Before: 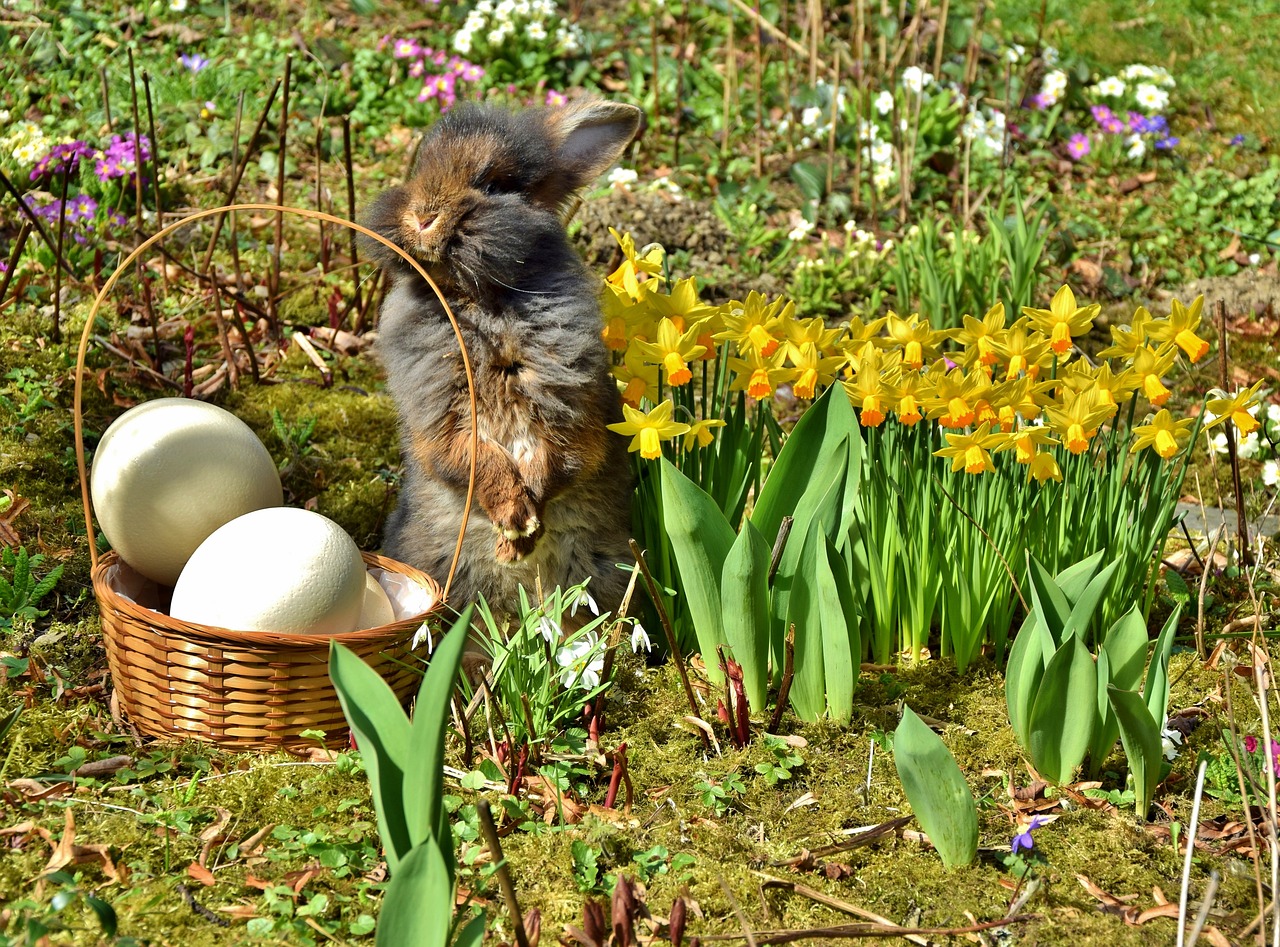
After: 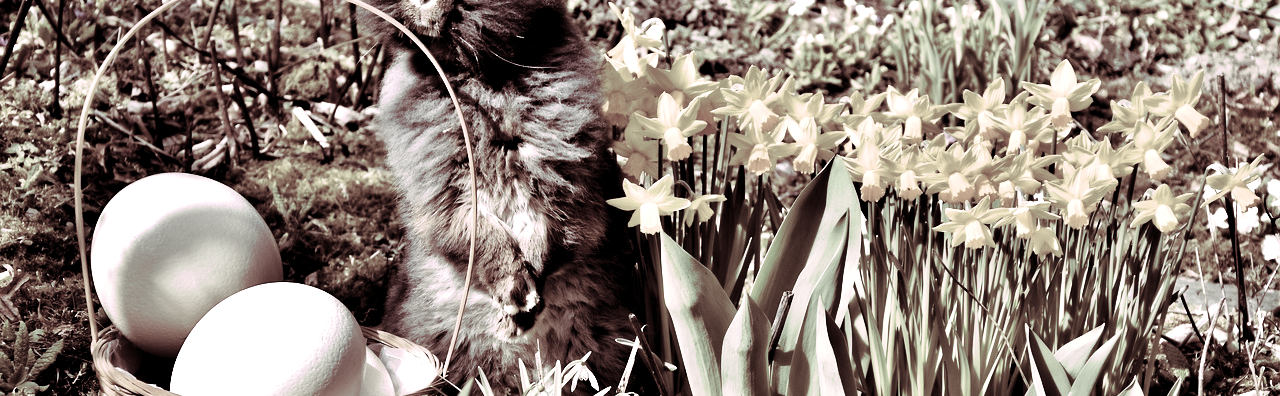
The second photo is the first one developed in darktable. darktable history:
split-toning: highlights › hue 298.8°, highlights › saturation 0.73, compress 41.76%
levels: levels [0.101, 0.578, 0.953]
base curve: curves: ch0 [(0, 0) (0.028, 0.03) (0.121, 0.232) (0.46, 0.748) (0.859, 0.968) (1, 1)], preserve colors none
crop and rotate: top 23.84%, bottom 34.294%
white balance: emerald 1
contrast equalizer: y [[0.5 ×4, 0.467, 0.376], [0.5 ×6], [0.5 ×6], [0 ×6], [0 ×6]]
color correction: saturation 0.2
